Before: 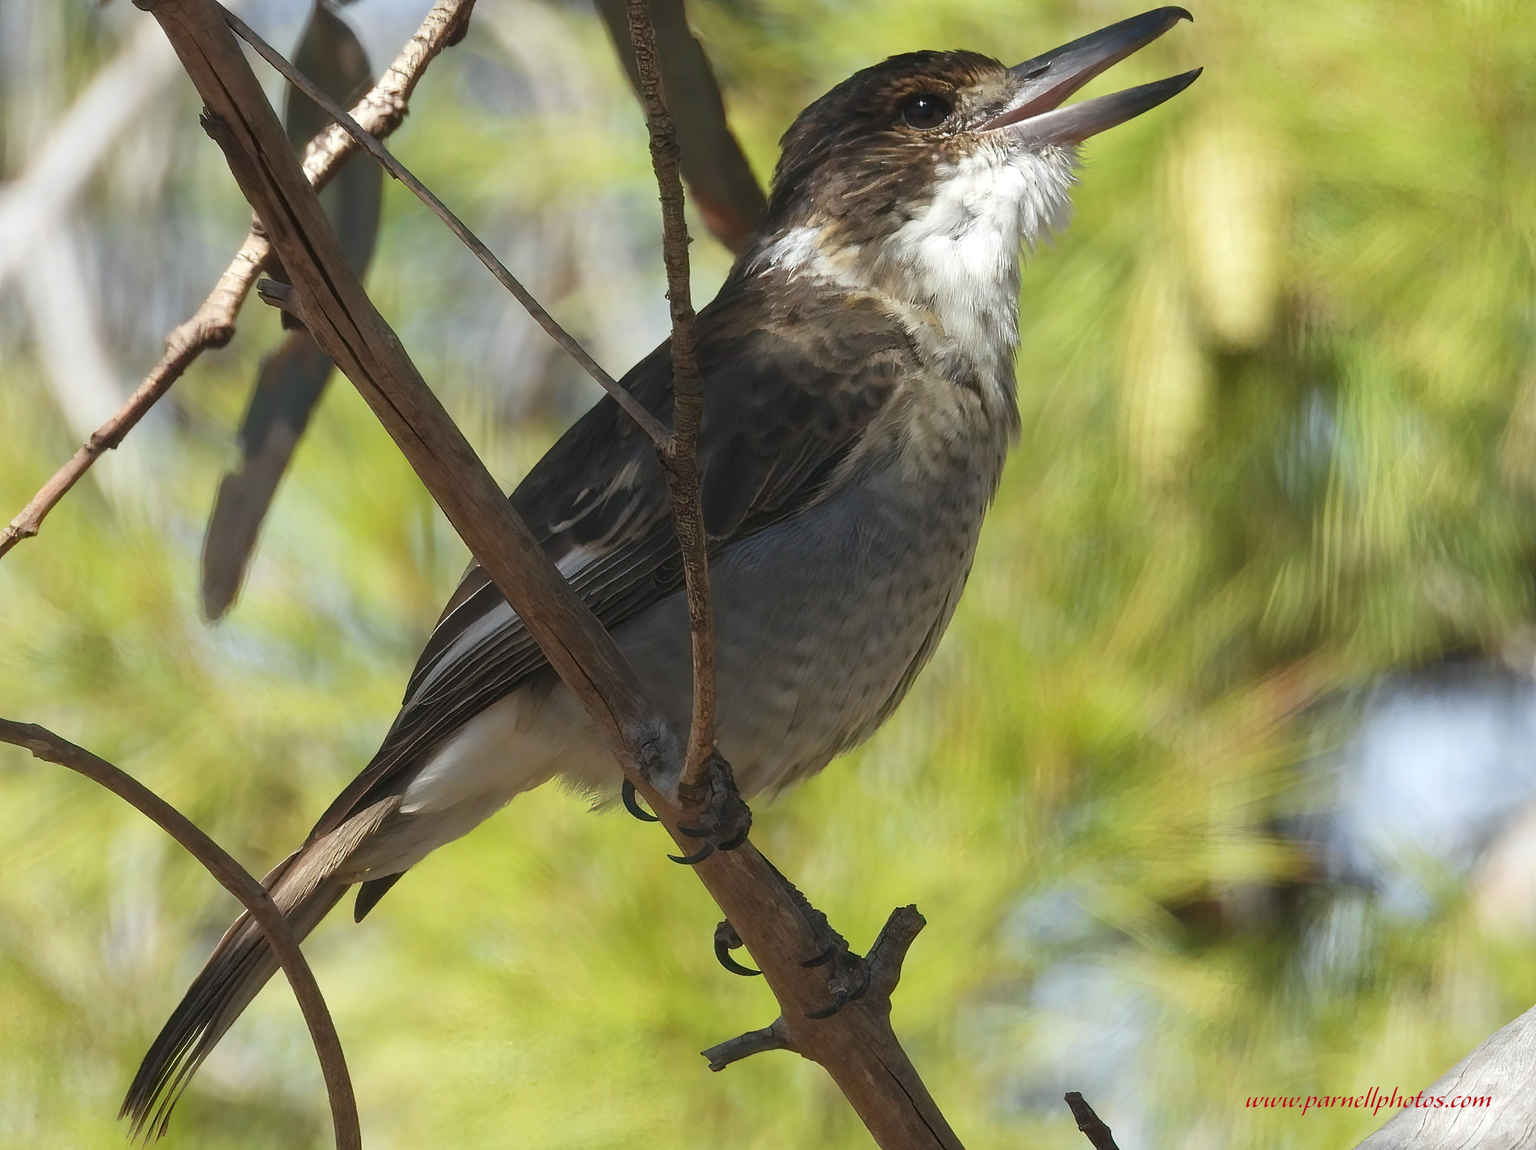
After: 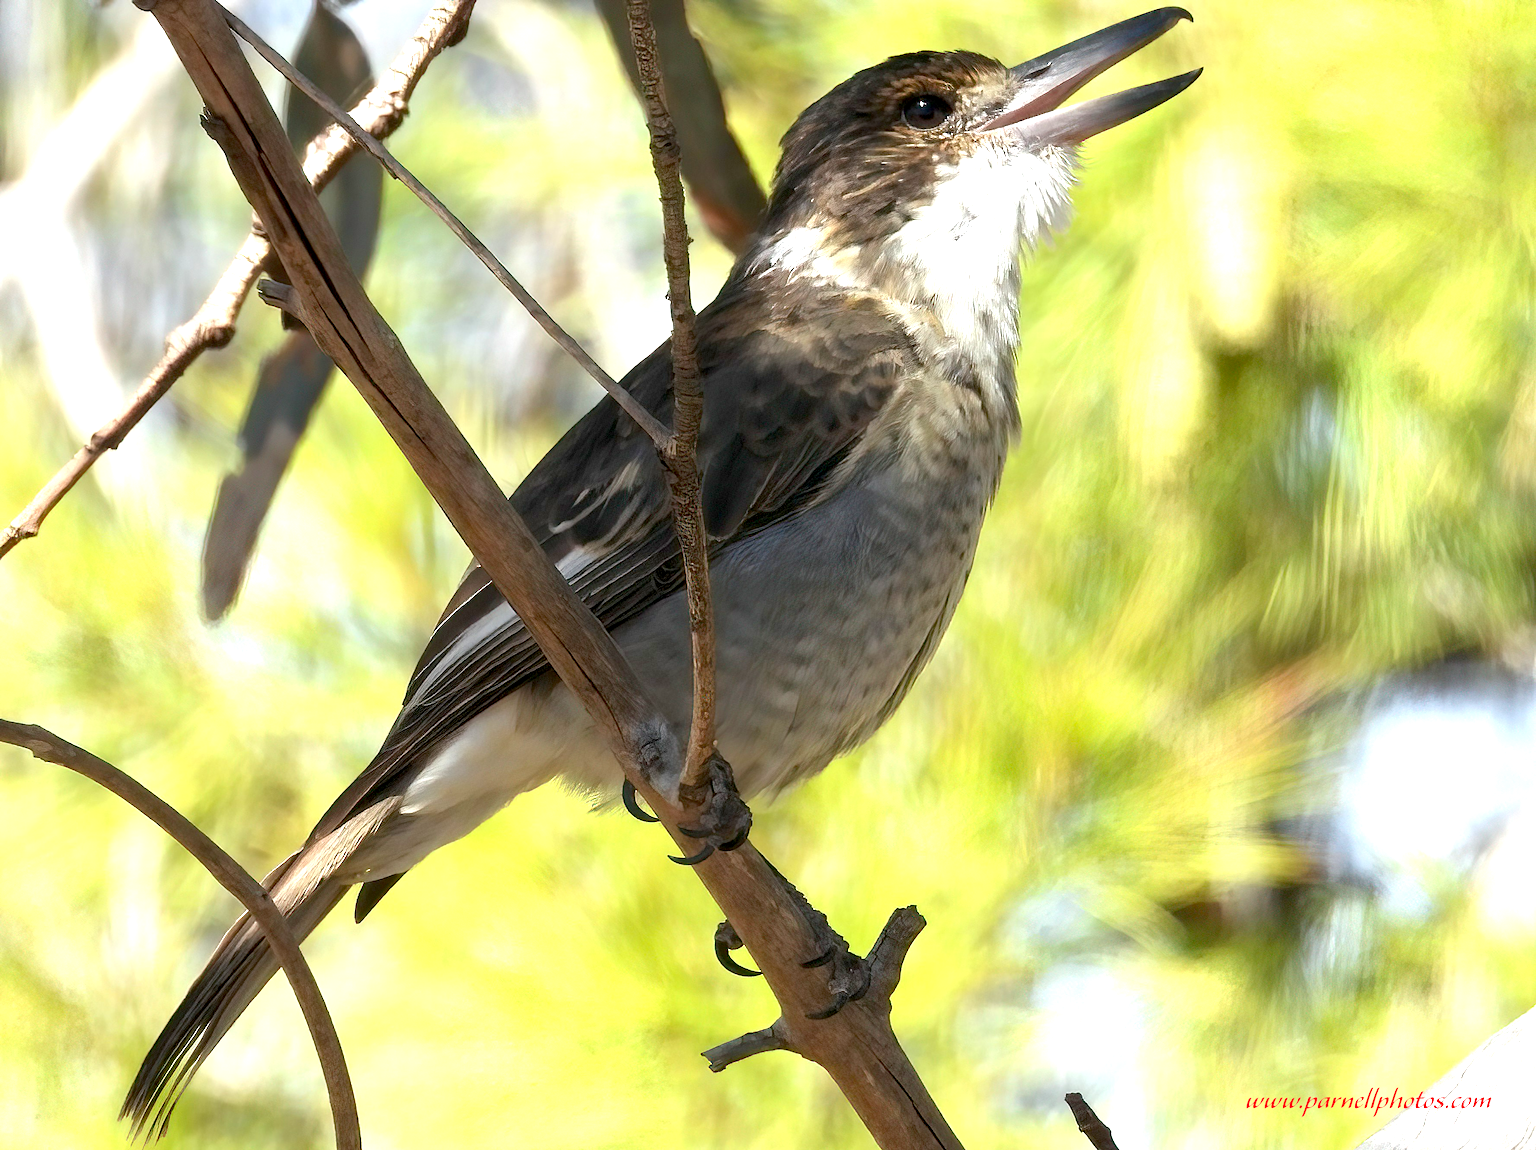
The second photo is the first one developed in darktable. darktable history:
exposure: black level correction 0.011, exposure 1.081 EV, compensate highlight preservation false
